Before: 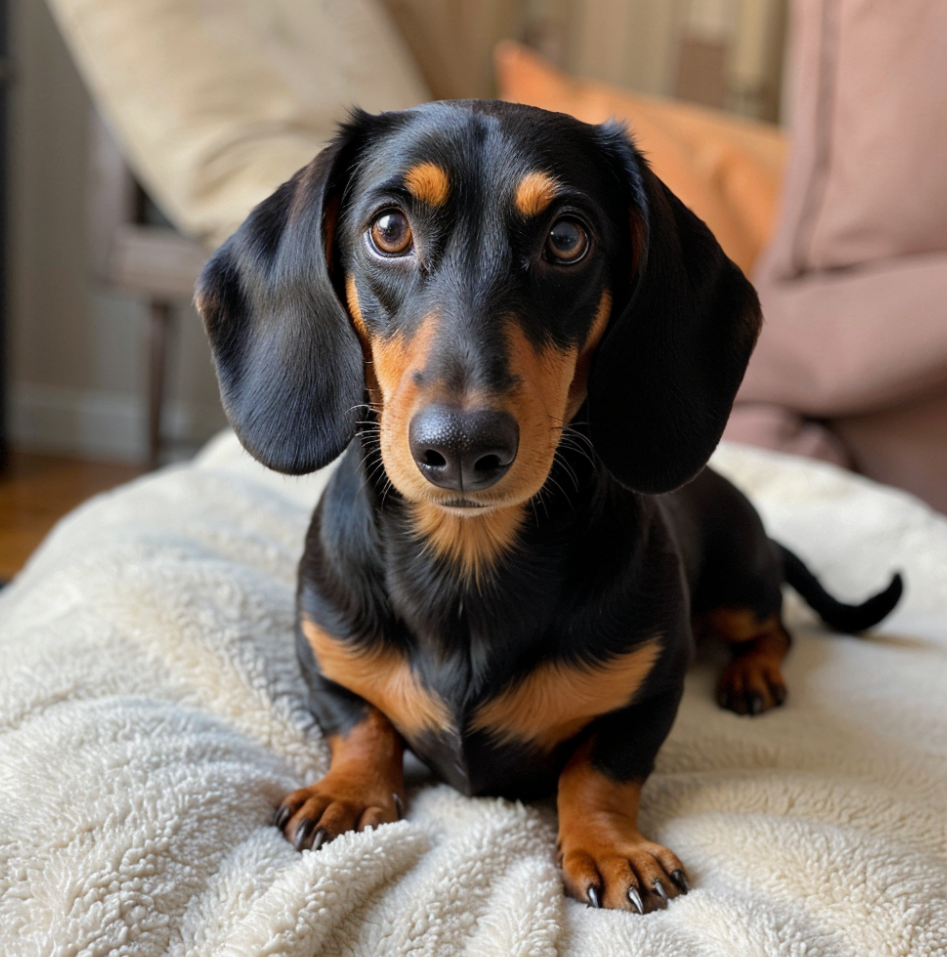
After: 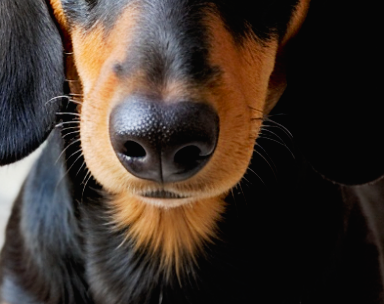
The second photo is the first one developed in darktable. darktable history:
tone curve: curves: ch0 [(0, 0.013) (0.054, 0.018) (0.205, 0.191) (0.289, 0.292) (0.39, 0.424) (0.493, 0.551) (0.666, 0.743) (0.795, 0.841) (1, 0.998)]; ch1 [(0, 0) (0.385, 0.343) (0.439, 0.415) (0.494, 0.495) (0.501, 0.501) (0.51, 0.509) (0.548, 0.554) (0.586, 0.601) (0.66, 0.687) (0.783, 0.804) (1, 1)]; ch2 [(0, 0) (0.304, 0.31) (0.403, 0.399) (0.441, 0.428) (0.47, 0.469) (0.498, 0.496) (0.524, 0.538) (0.566, 0.579) (0.633, 0.665) (0.7, 0.711) (1, 1)], preserve colors none
crop: left 31.708%, top 32.295%, right 27.731%, bottom 35.903%
